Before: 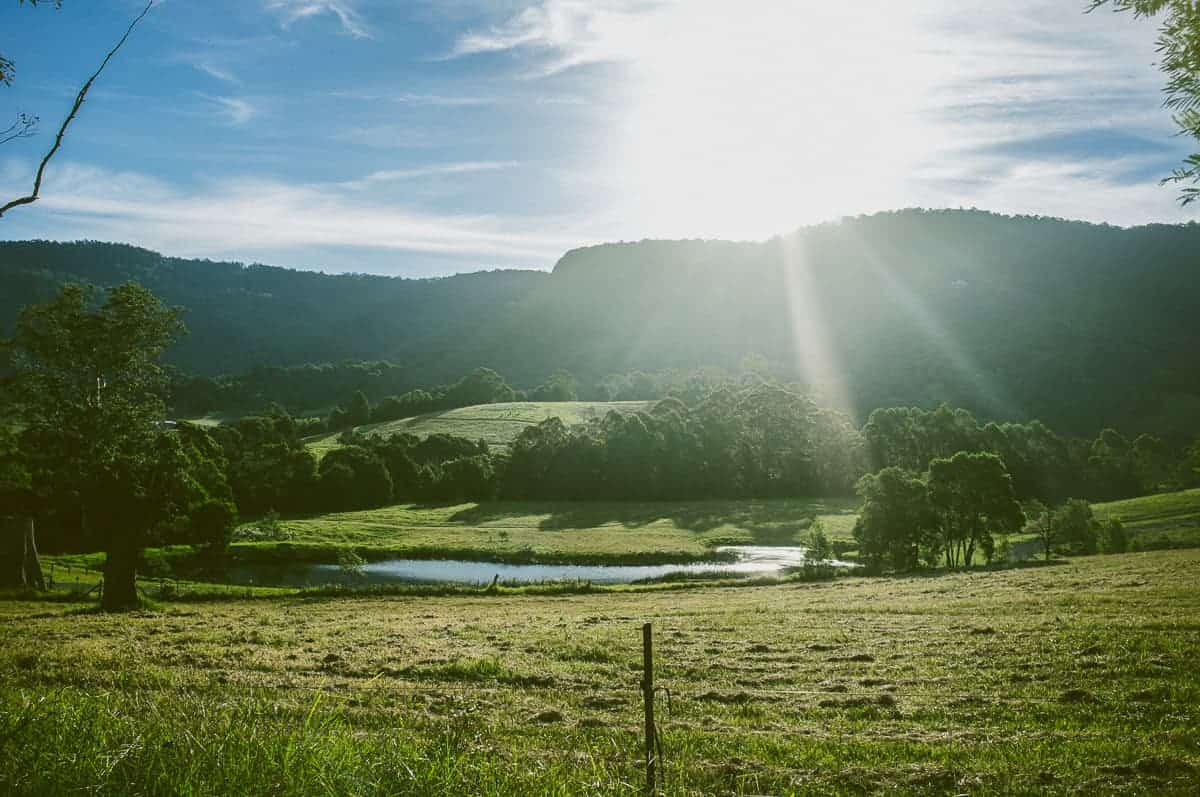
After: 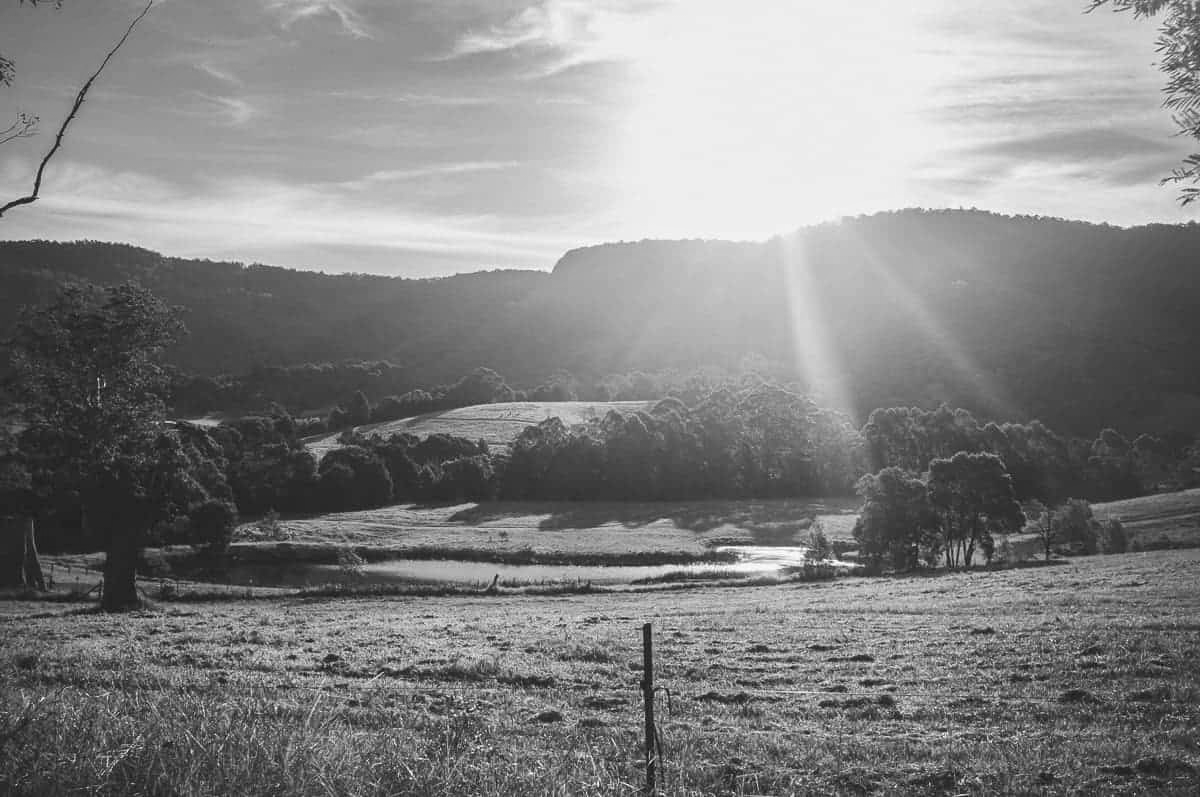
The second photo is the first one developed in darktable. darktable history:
monochrome: a -74.22, b 78.2
exposure: exposure 0.3 EV, compensate highlight preservation false
